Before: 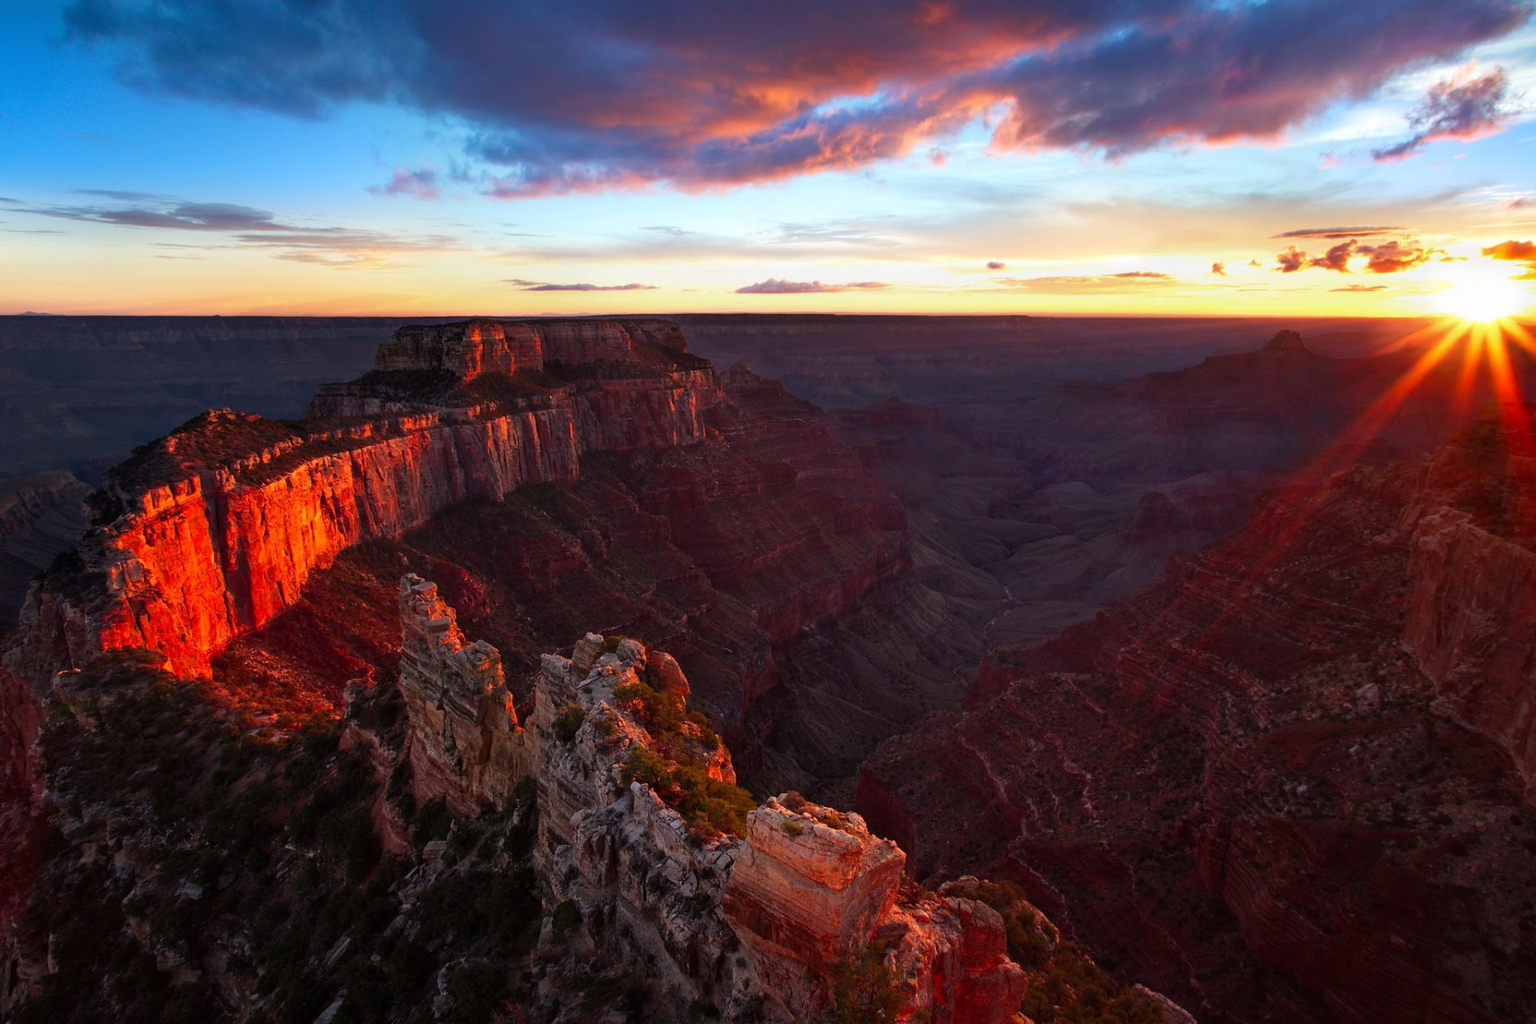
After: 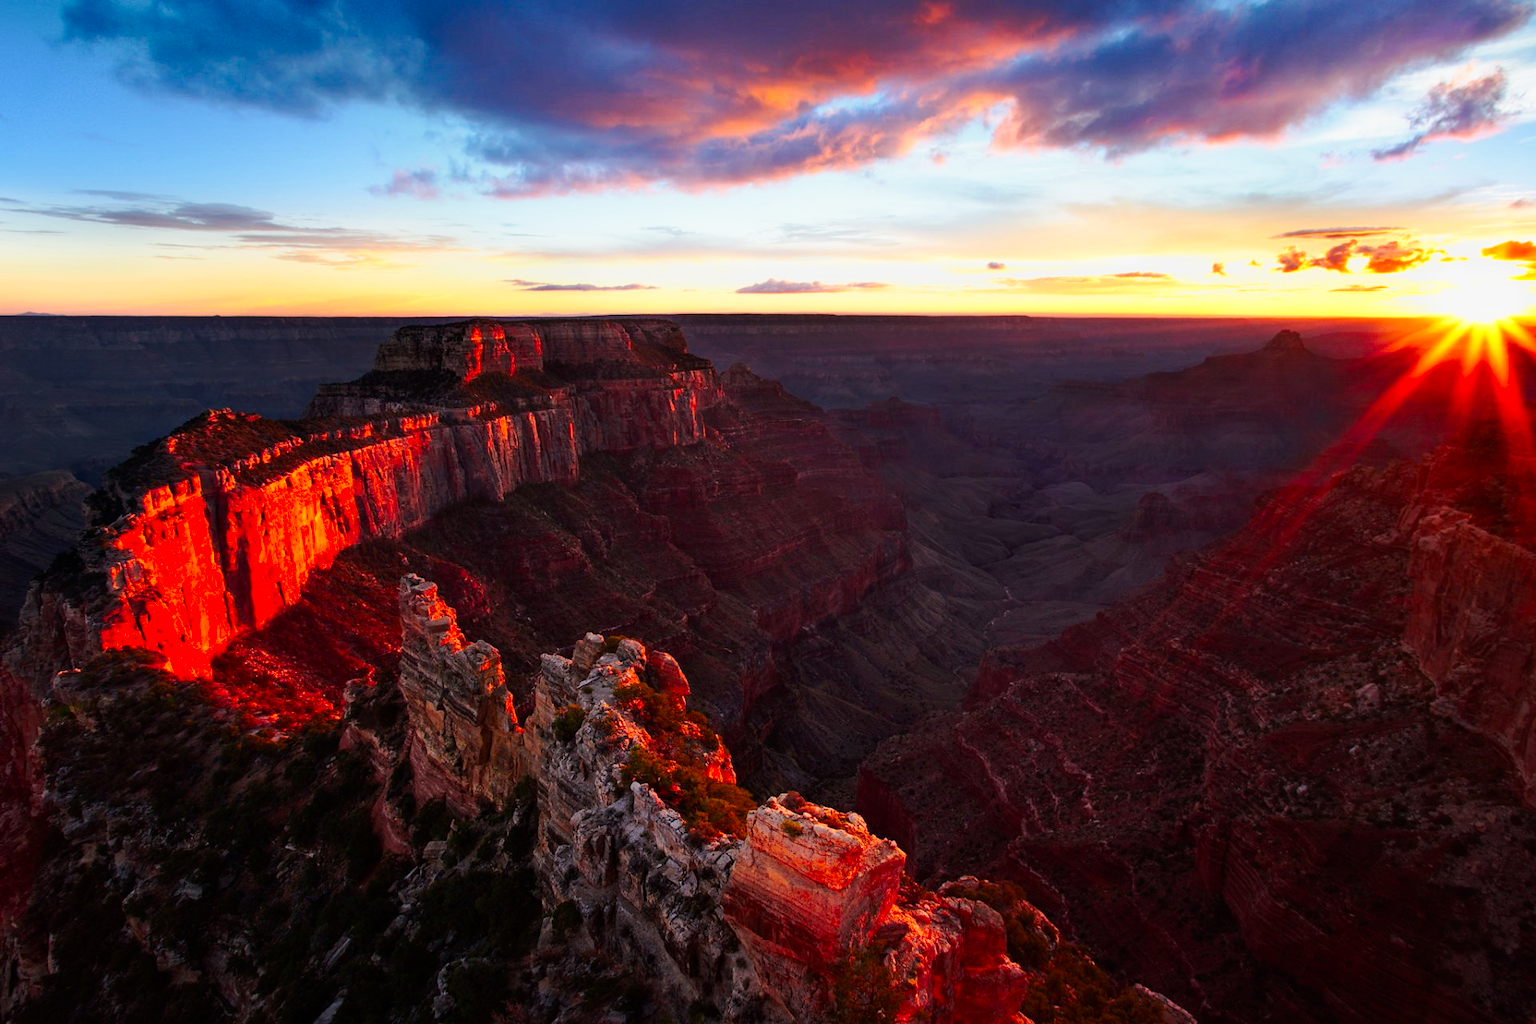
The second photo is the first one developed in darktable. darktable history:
color zones: curves: ch0 [(0.224, 0.526) (0.75, 0.5)]; ch1 [(0.055, 0.526) (0.224, 0.761) (0.377, 0.526) (0.75, 0.5)]
tone curve: curves: ch0 [(0, 0) (0.035, 0.017) (0.131, 0.108) (0.279, 0.279) (0.476, 0.554) (0.617, 0.693) (0.704, 0.77) (0.801, 0.854) (0.895, 0.927) (1, 0.976)]; ch1 [(0, 0) (0.318, 0.278) (0.444, 0.427) (0.493, 0.493) (0.537, 0.547) (0.594, 0.616) (0.746, 0.764) (1, 1)]; ch2 [(0, 0) (0.316, 0.292) (0.381, 0.37) (0.423, 0.448) (0.476, 0.482) (0.502, 0.498) (0.529, 0.532) (0.583, 0.608) (0.639, 0.657) (0.7, 0.7) (0.861, 0.808) (1, 0.951)], preserve colors none
